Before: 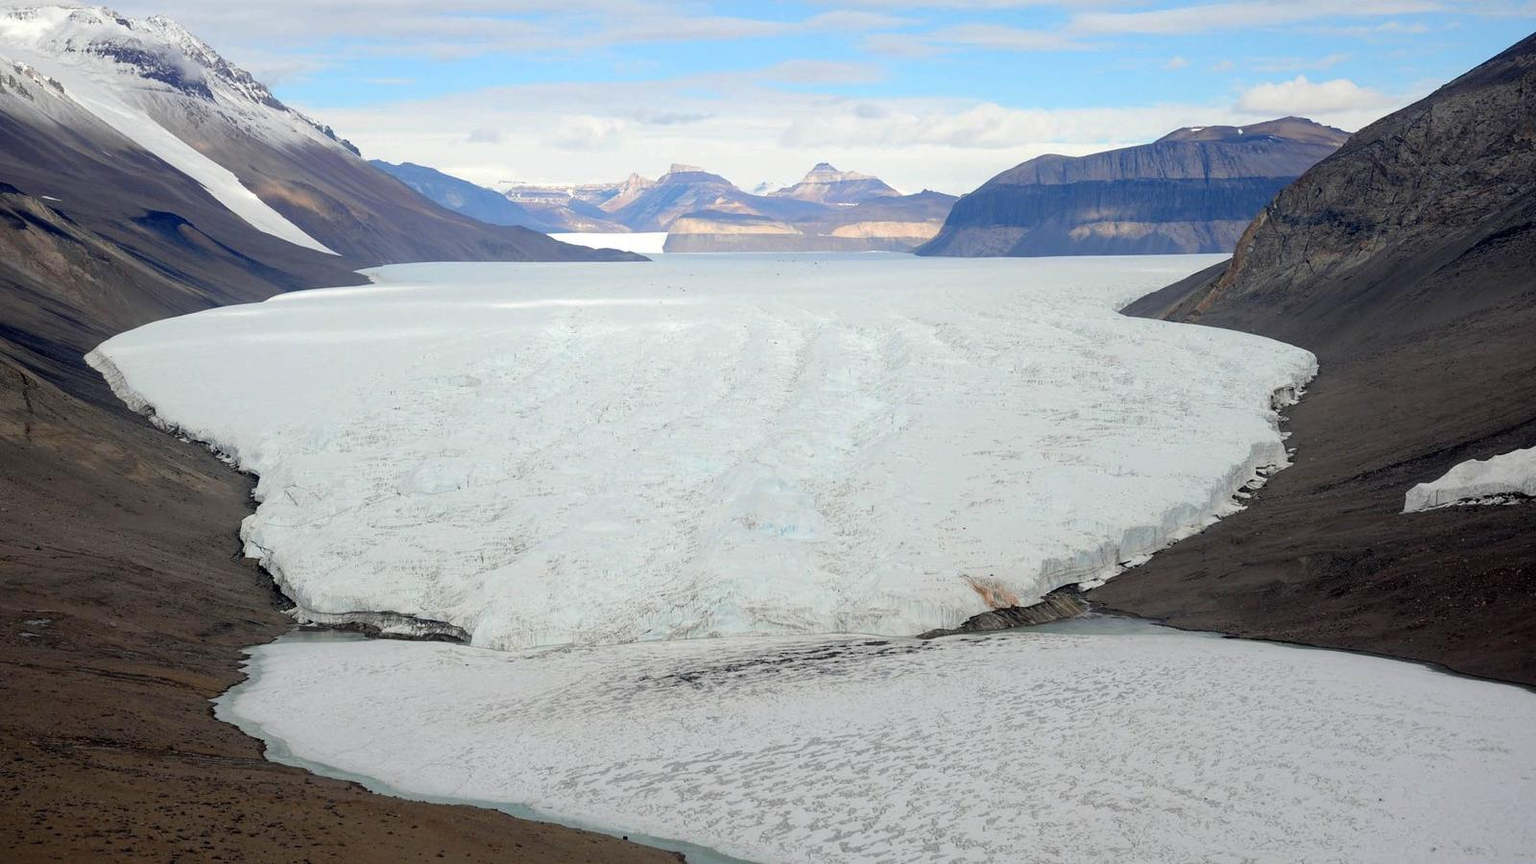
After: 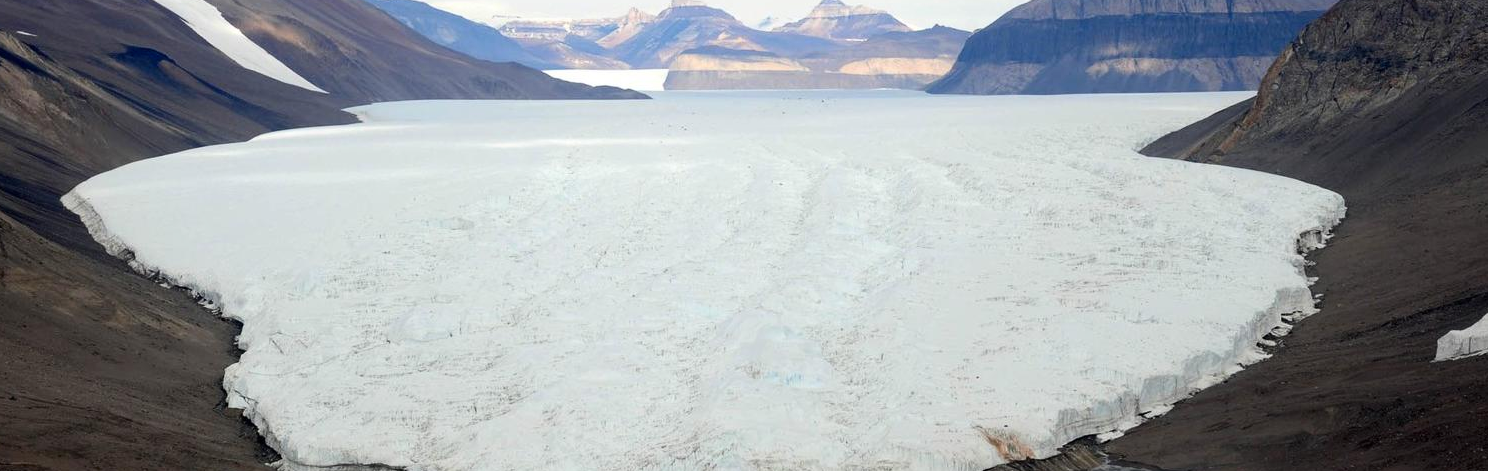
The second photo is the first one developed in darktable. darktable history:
contrast brightness saturation: contrast 0.14
tone equalizer: on, module defaults
crop: left 1.744%, top 19.225%, right 5.069%, bottom 28.357%
